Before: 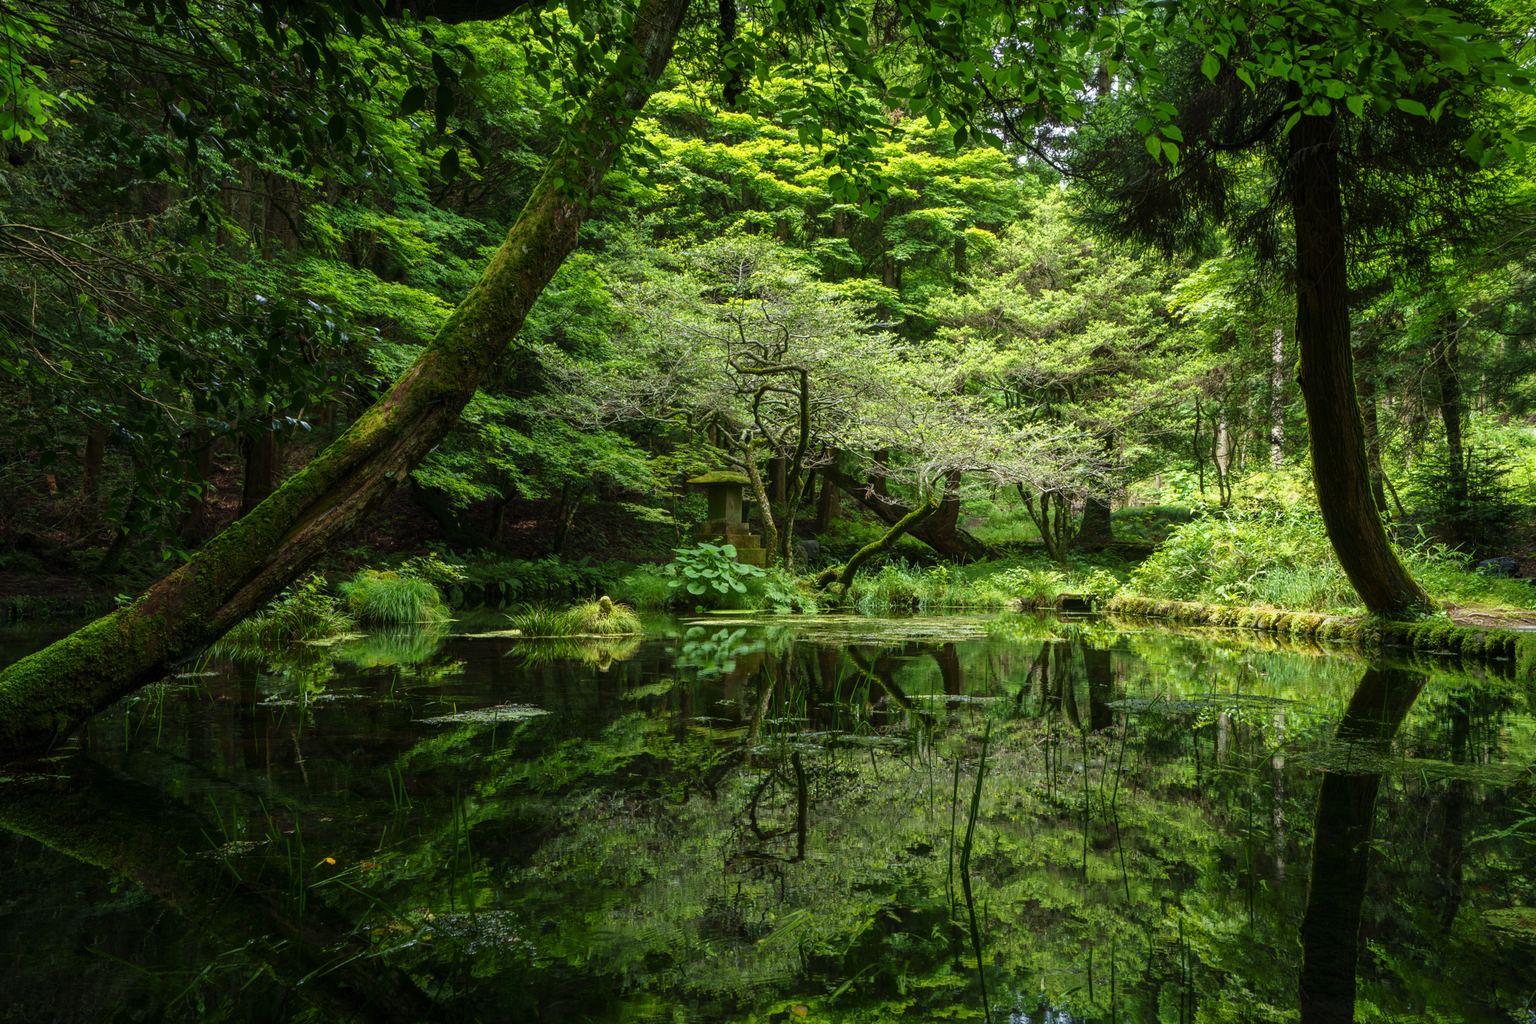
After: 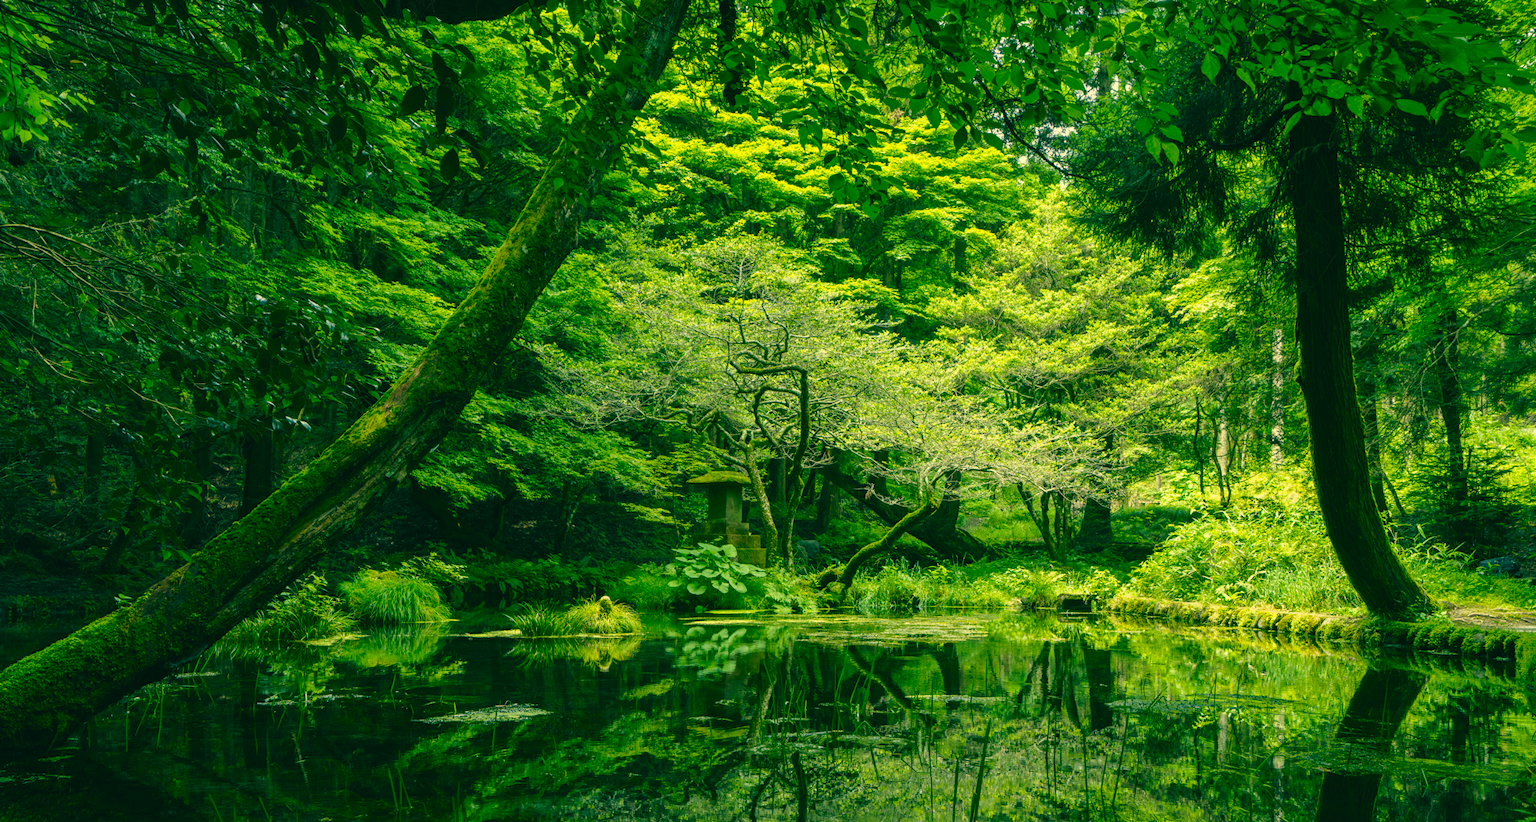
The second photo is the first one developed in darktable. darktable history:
color correction: highlights a* 2.03, highlights b* 33.96, shadows a* -36.25, shadows b* -6.22
crop: bottom 19.651%
